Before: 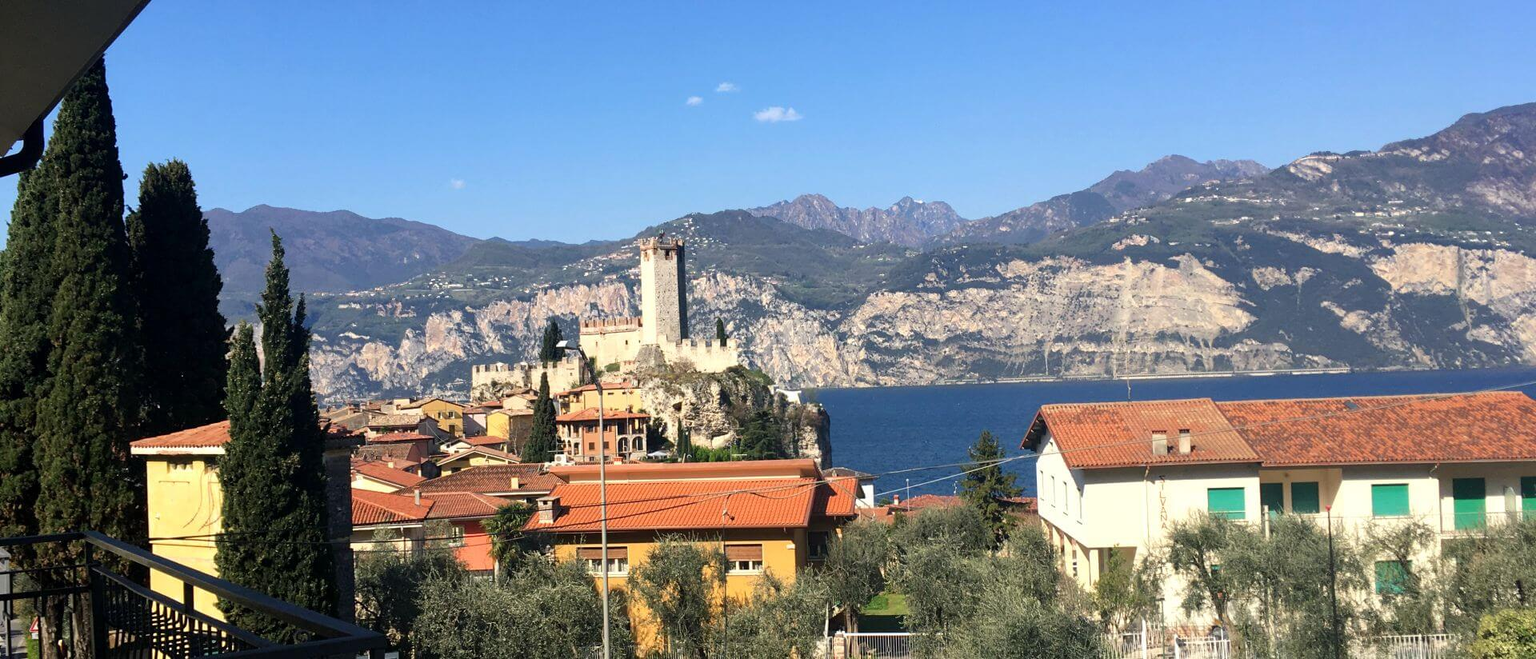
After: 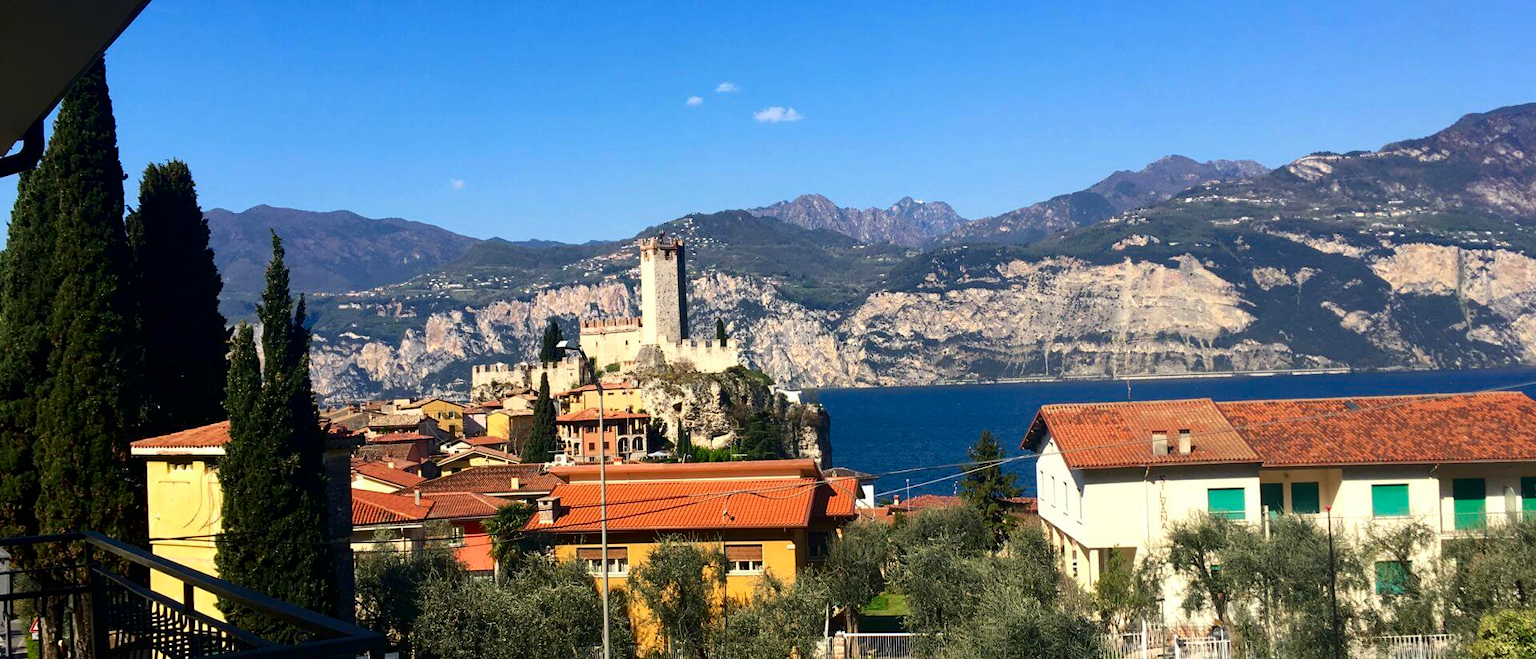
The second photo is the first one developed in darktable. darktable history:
contrast brightness saturation: contrast 0.117, brightness -0.124, saturation 0.202
